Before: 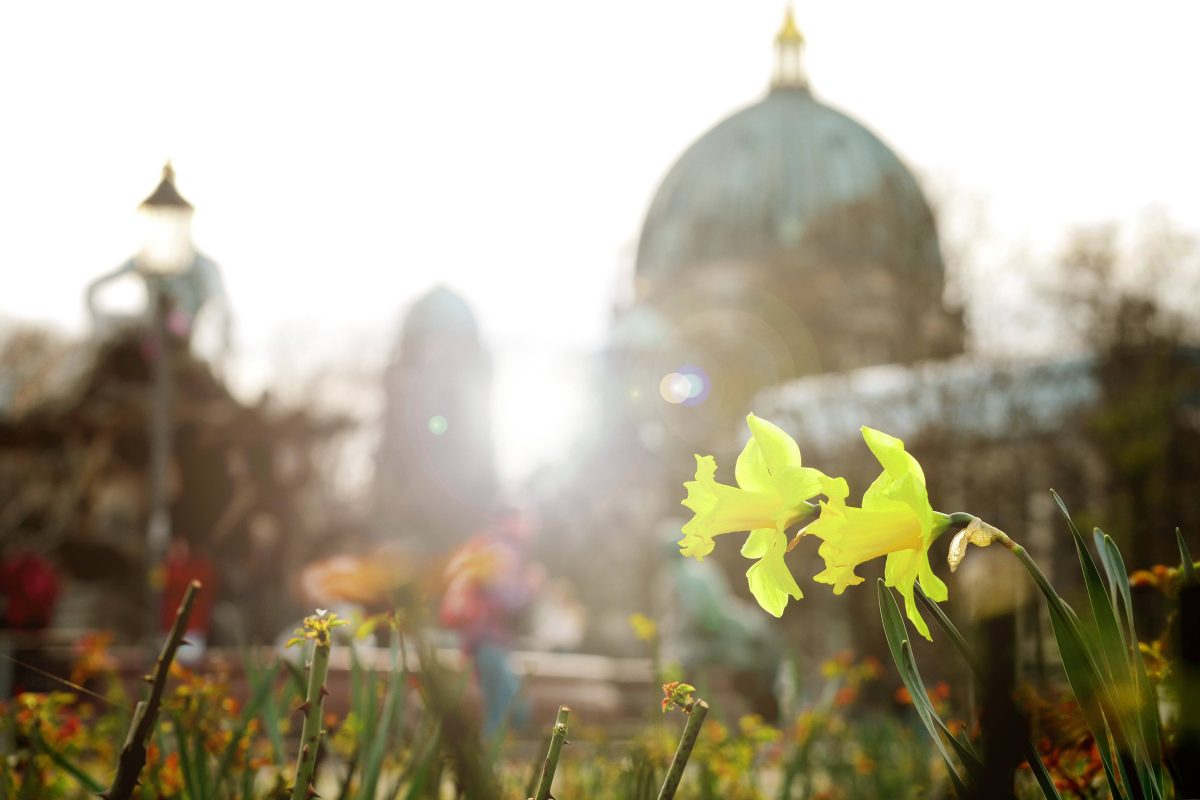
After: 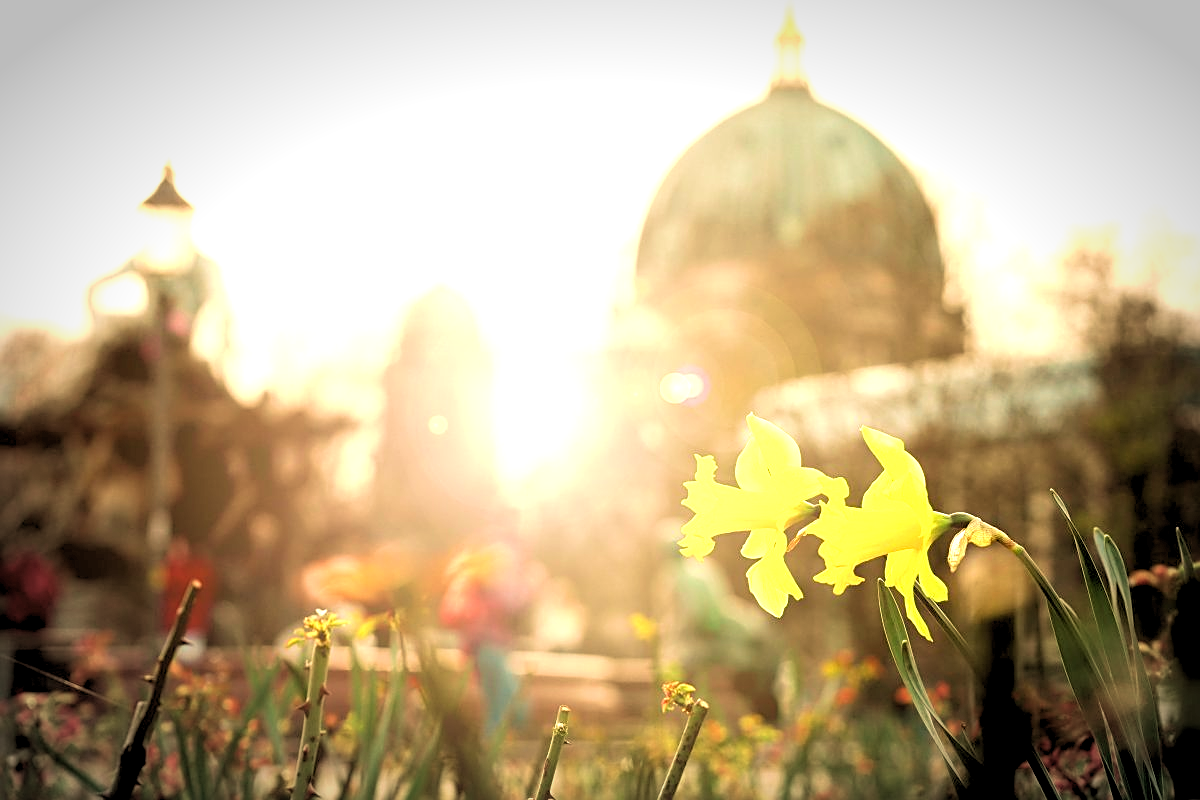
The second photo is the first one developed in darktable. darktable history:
color calibration: illuminant same as pipeline (D50), adaptation none (bypass)
velvia: on, module defaults
white balance: red 1.123, blue 0.83
exposure: black level correction 0.001, exposure 0.5 EV, compensate exposure bias true, compensate highlight preservation false
rgb levels: levels [[0.013, 0.434, 0.89], [0, 0.5, 1], [0, 0.5, 1]]
vignetting: automatic ratio true
sharpen: on, module defaults
